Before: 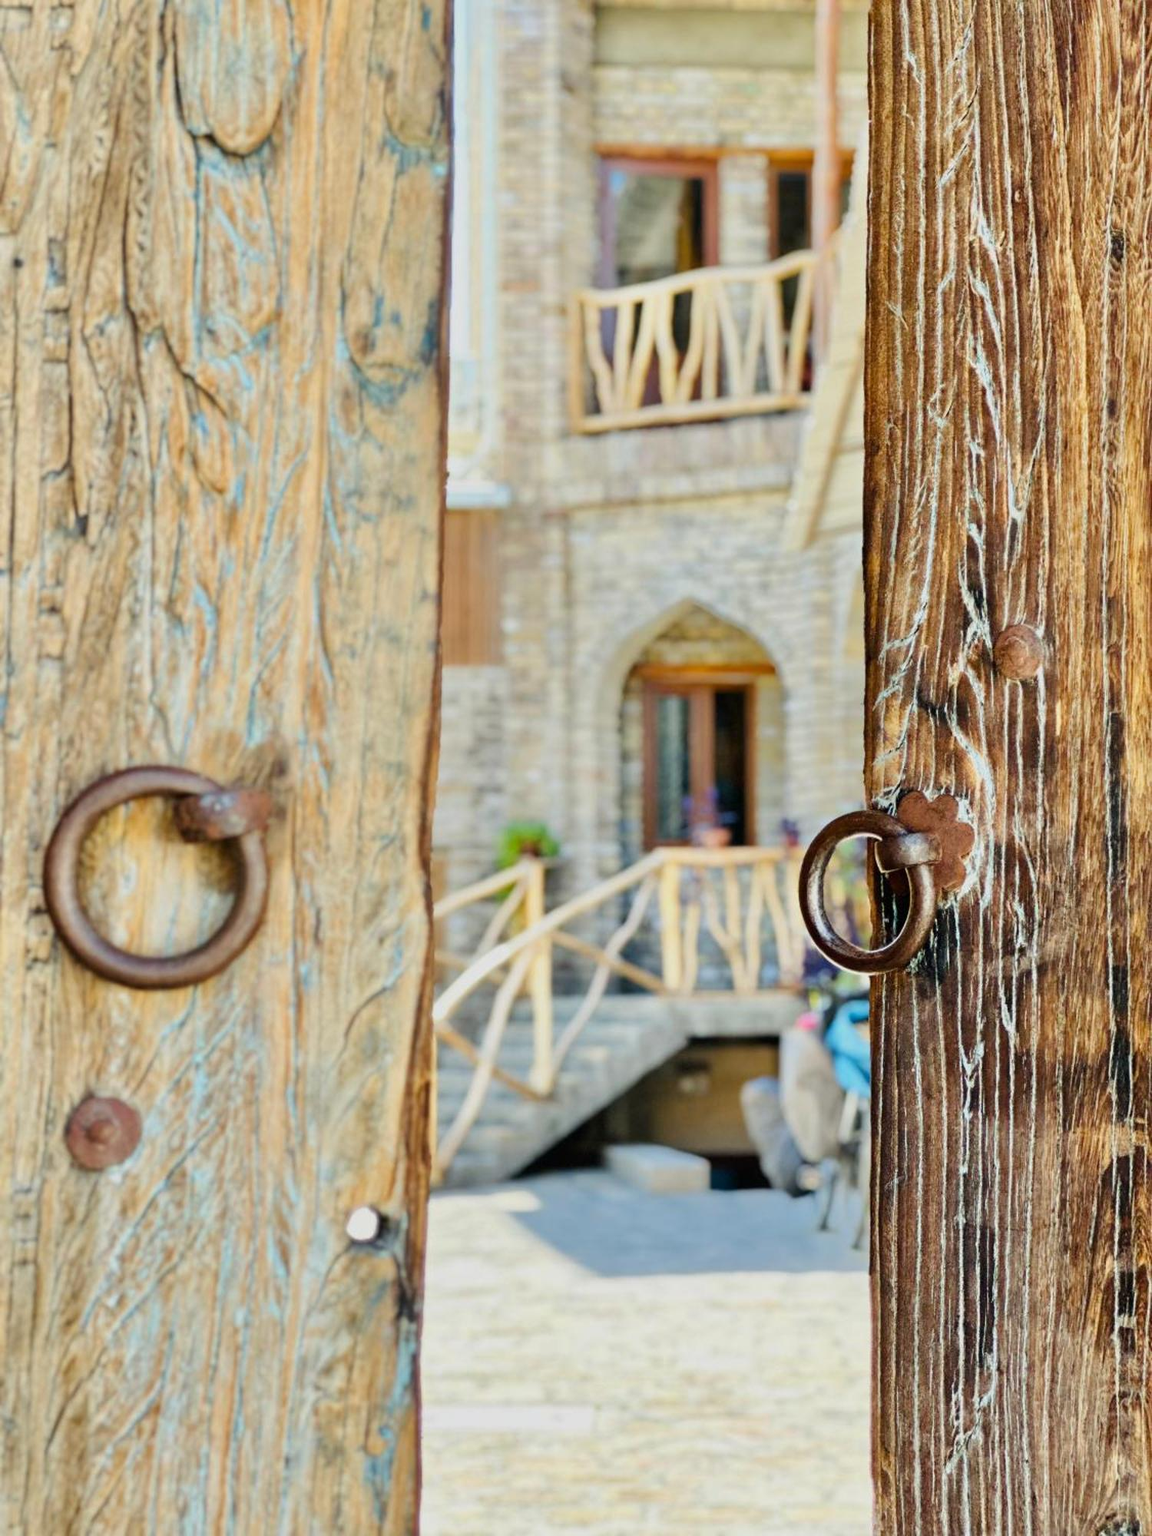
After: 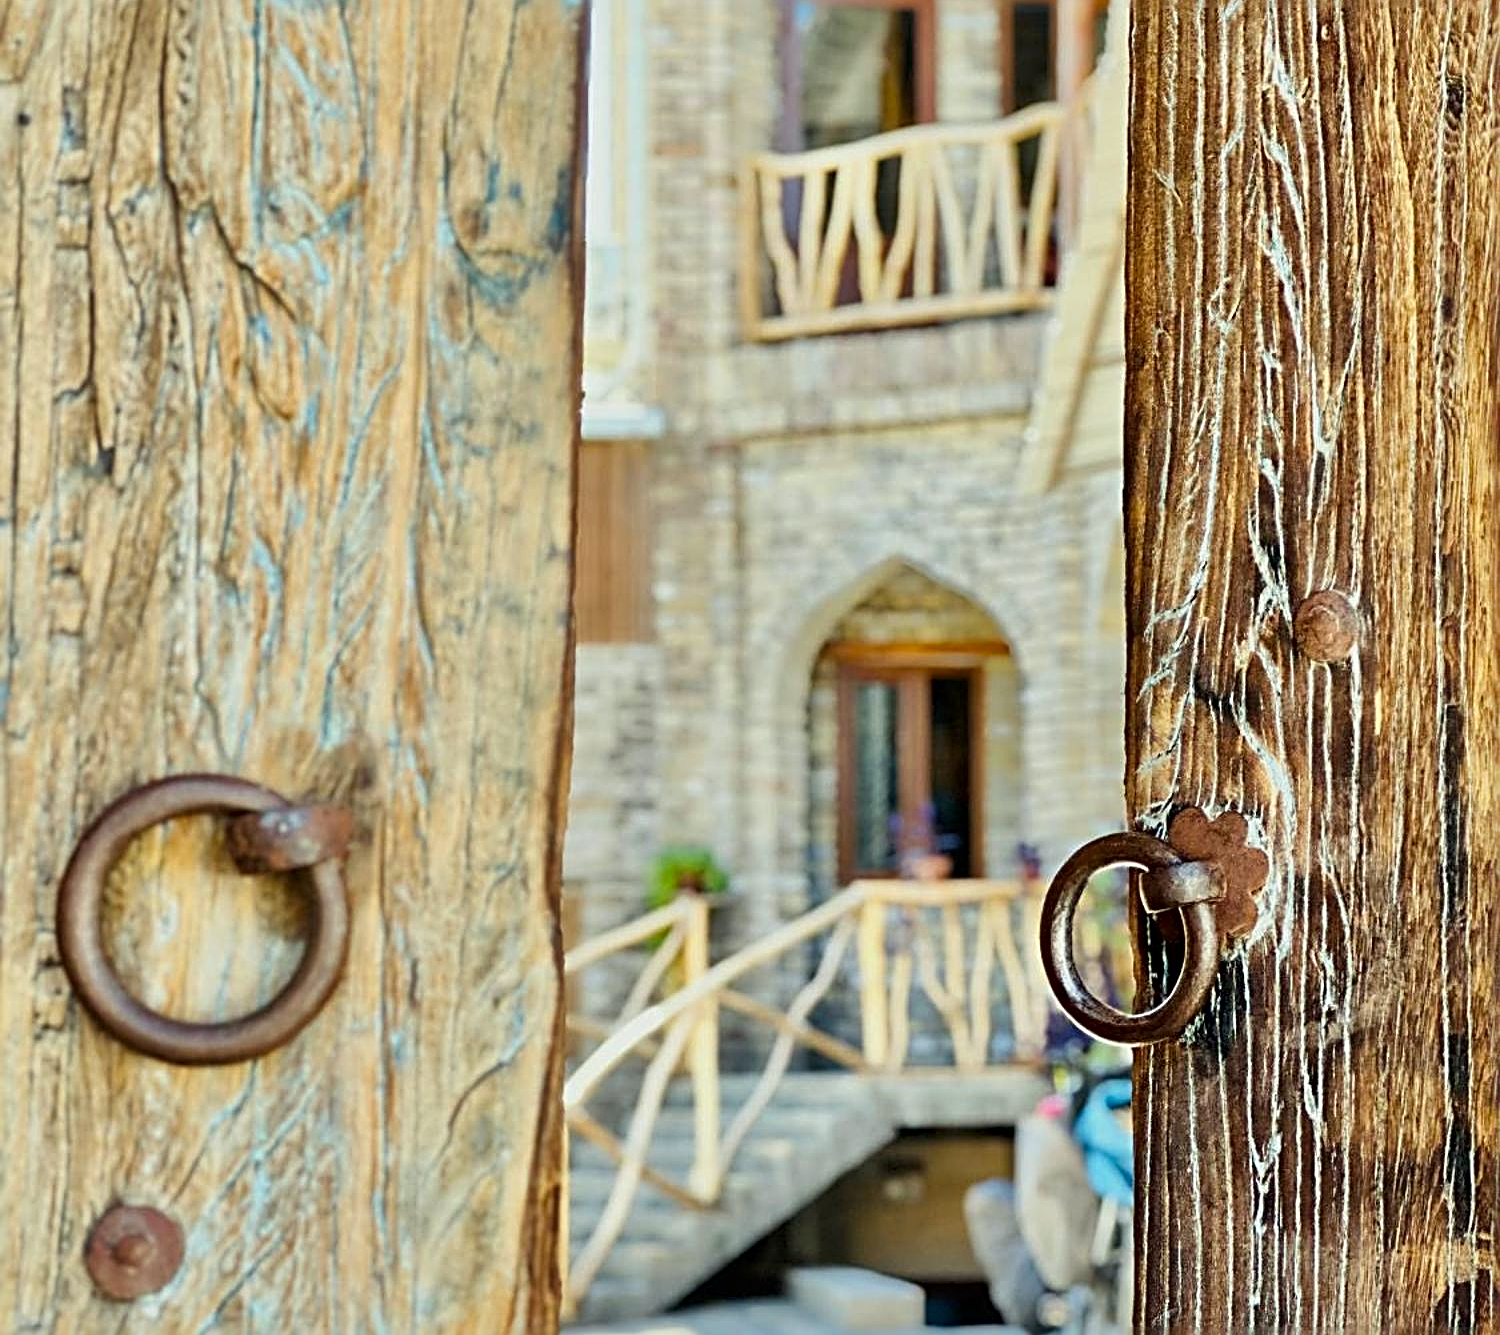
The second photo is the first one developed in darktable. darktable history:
crop: top 11.179%, bottom 22.054%
sharpen: radius 3.021, amount 0.761
color correction: highlights a* -2.64, highlights b* 2.61
local contrast: mode bilateral grid, contrast 19, coarseness 49, detail 133%, midtone range 0.2
